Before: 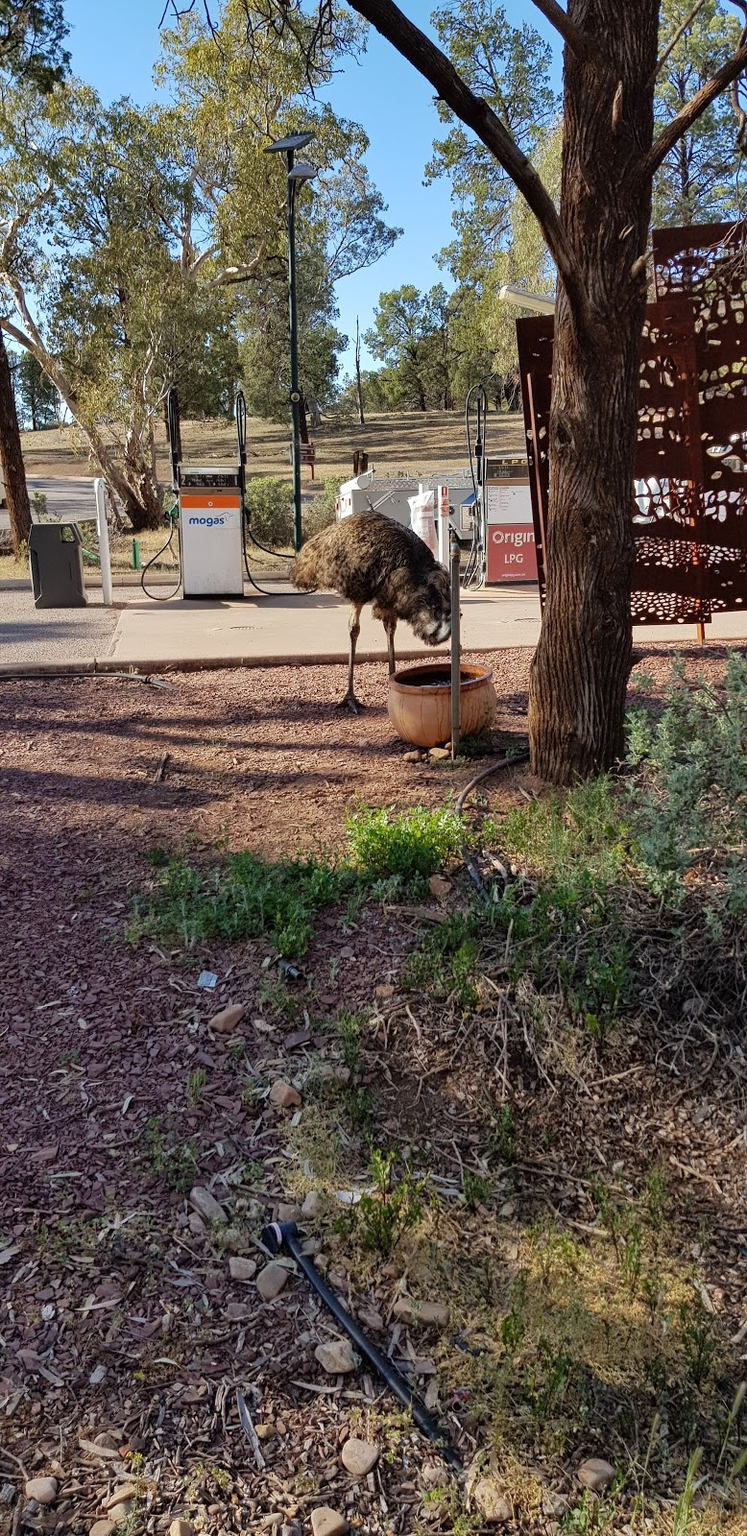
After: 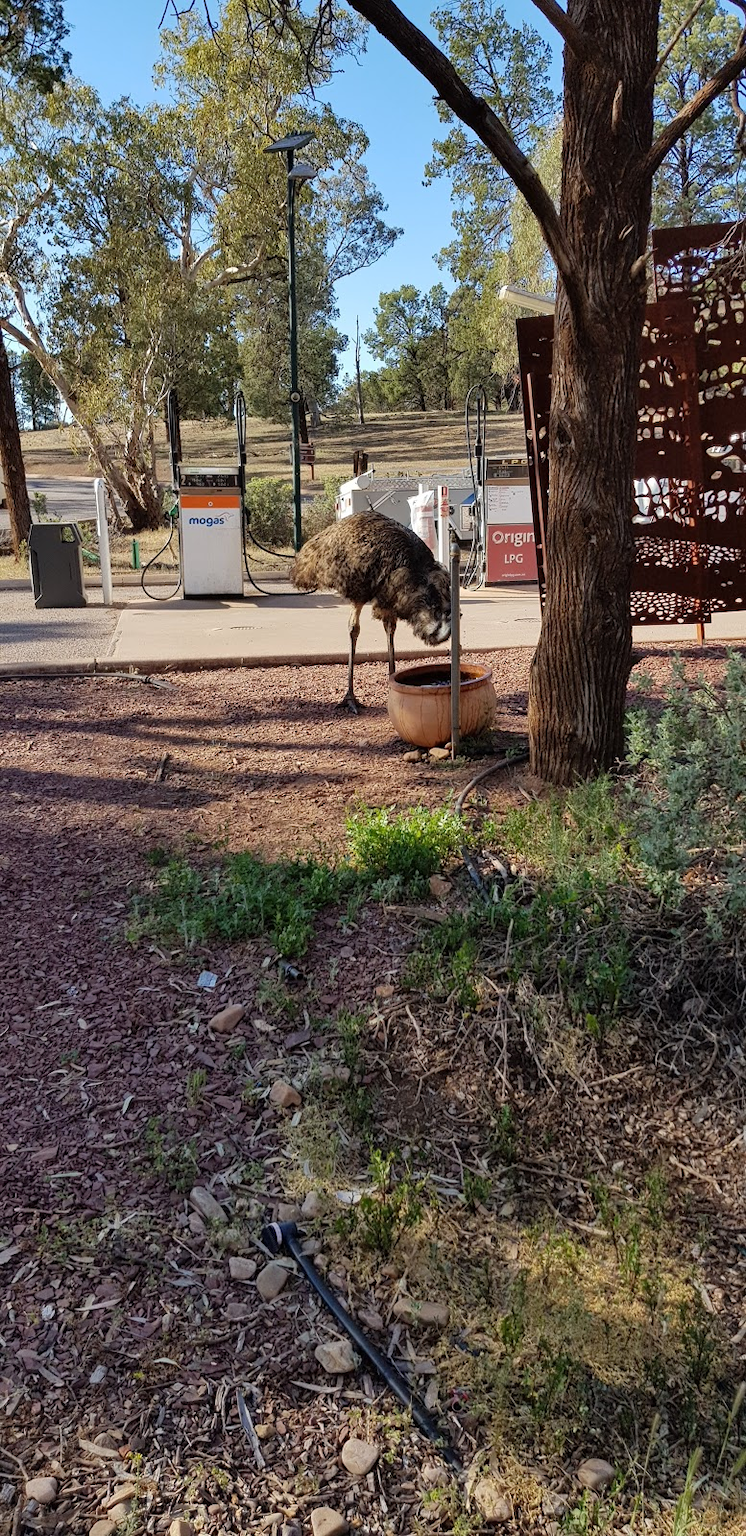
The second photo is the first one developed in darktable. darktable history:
color balance rgb: perceptual saturation grading › global saturation 0.436%
